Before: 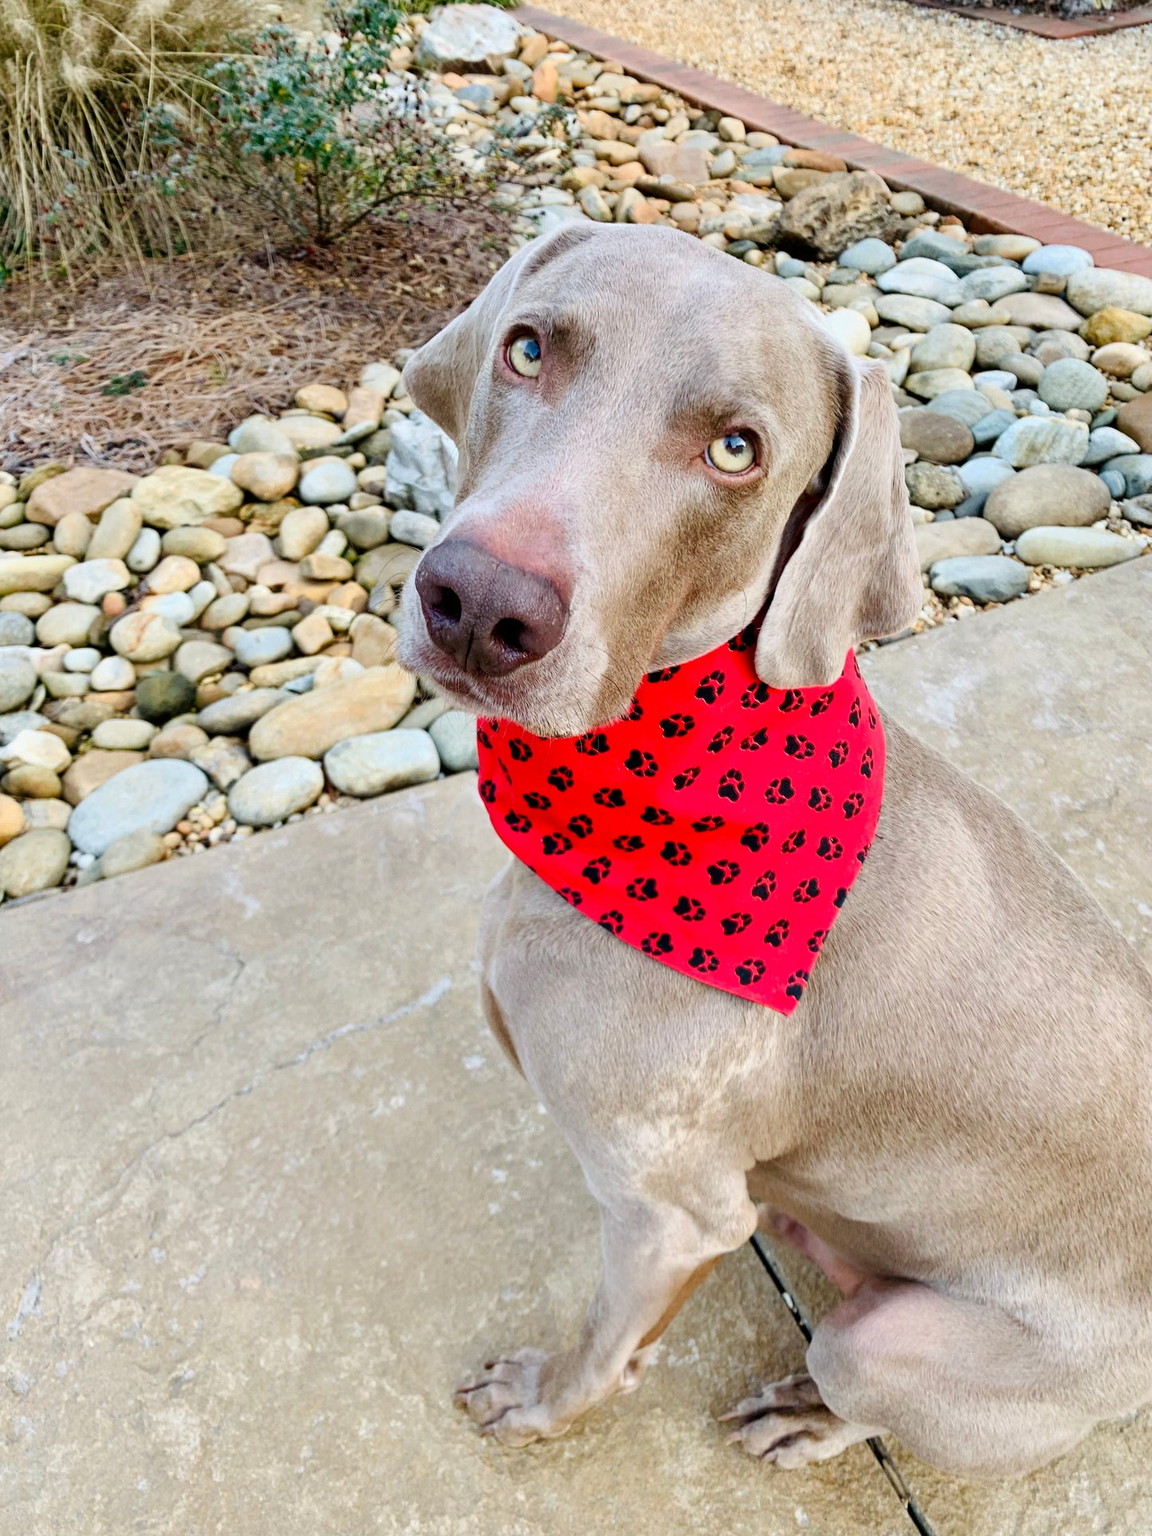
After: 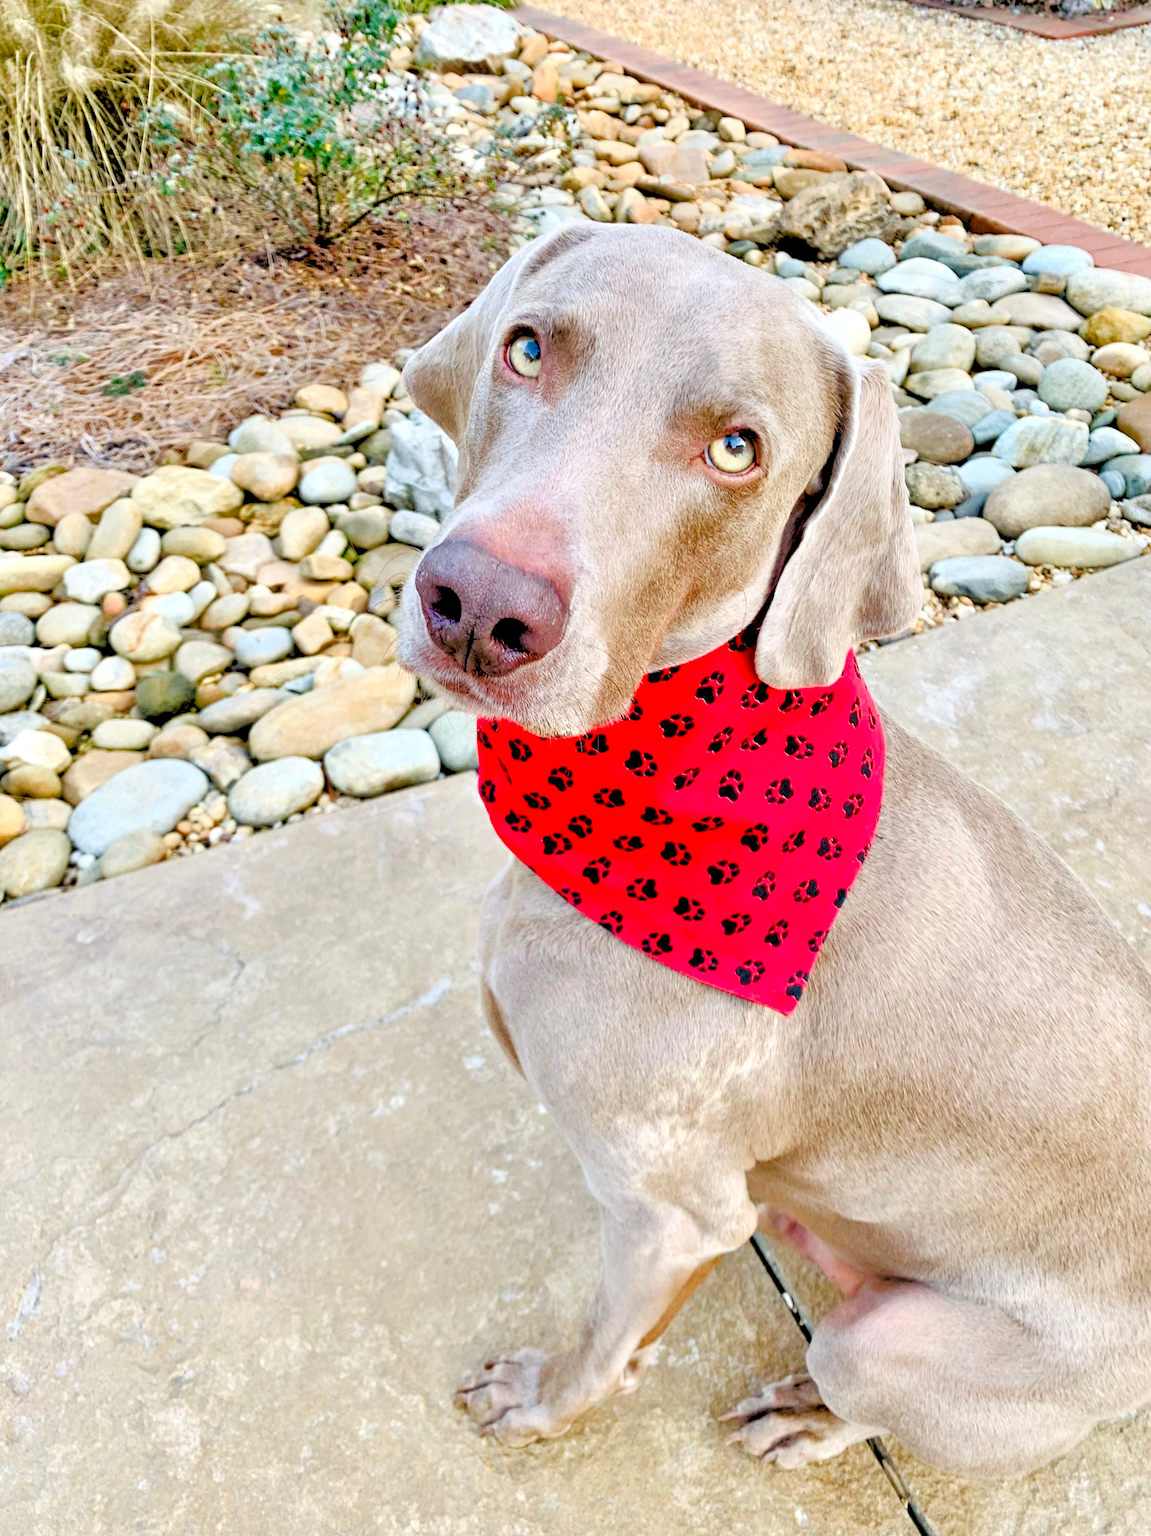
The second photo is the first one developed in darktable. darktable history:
color balance rgb: perceptual saturation grading › global saturation 20%, perceptual saturation grading › highlights -25%, perceptual saturation grading › shadows 25%
tone equalizer: -7 EV 0.15 EV, -6 EV 0.6 EV, -5 EV 1.15 EV, -4 EV 1.33 EV, -3 EV 1.15 EV, -2 EV 0.6 EV, -1 EV 0.15 EV, mask exposure compensation -0.5 EV
rgb levels: levels [[0.013, 0.434, 0.89], [0, 0.5, 1], [0, 0.5, 1]]
